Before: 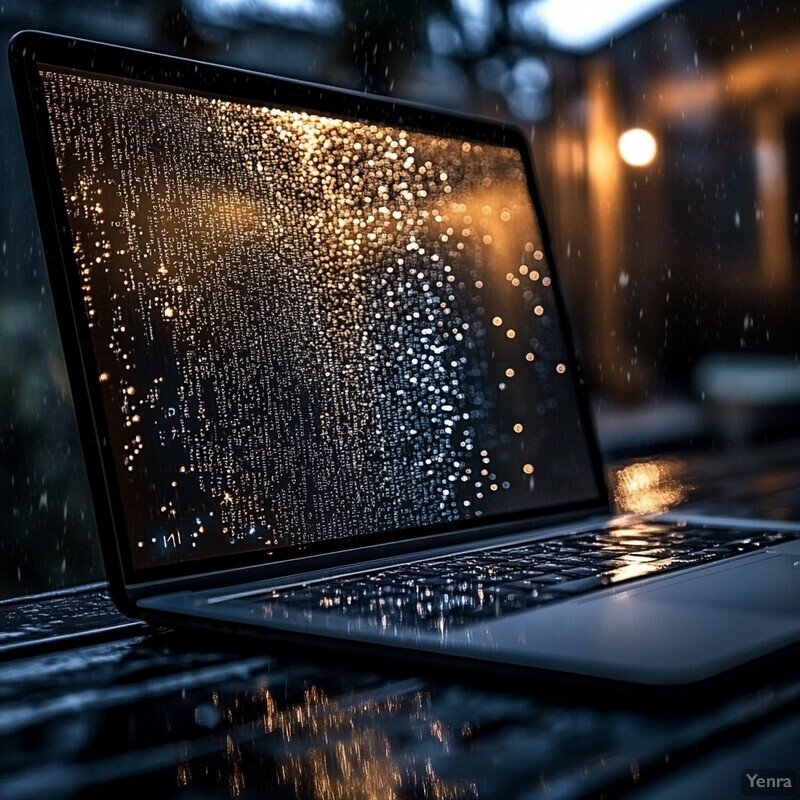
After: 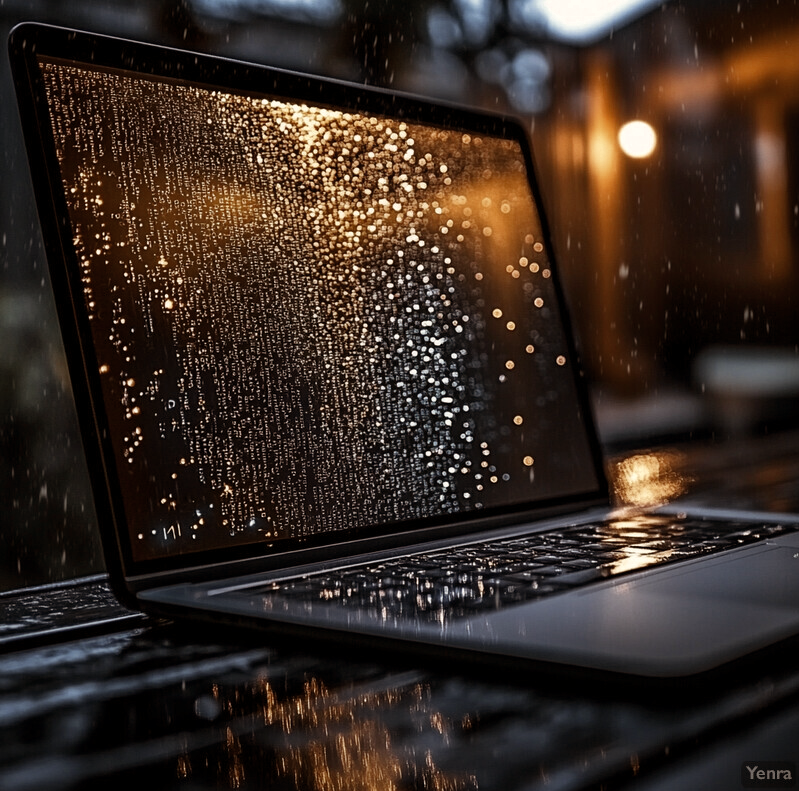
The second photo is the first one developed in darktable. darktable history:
color balance rgb: shadows lift › chroma 4.41%, shadows lift › hue 27°, power › chroma 2.5%, power › hue 70°, highlights gain › chroma 1%, highlights gain › hue 27°, saturation formula JzAzBz (2021)
color zones: curves: ch0 [(0, 0.5) (0.125, 0.4) (0.25, 0.5) (0.375, 0.4) (0.5, 0.4) (0.625, 0.35) (0.75, 0.35) (0.875, 0.5)]; ch1 [(0, 0.35) (0.125, 0.45) (0.25, 0.35) (0.375, 0.35) (0.5, 0.35) (0.625, 0.35) (0.75, 0.45) (0.875, 0.35)]; ch2 [(0, 0.6) (0.125, 0.5) (0.25, 0.5) (0.375, 0.6) (0.5, 0.6) (0.625, 0.5) (0.75, 0.5) (0.875, 0.5)]
crop: top 1.049%, right 0.001%
exposure: compensate highlight preservation false
